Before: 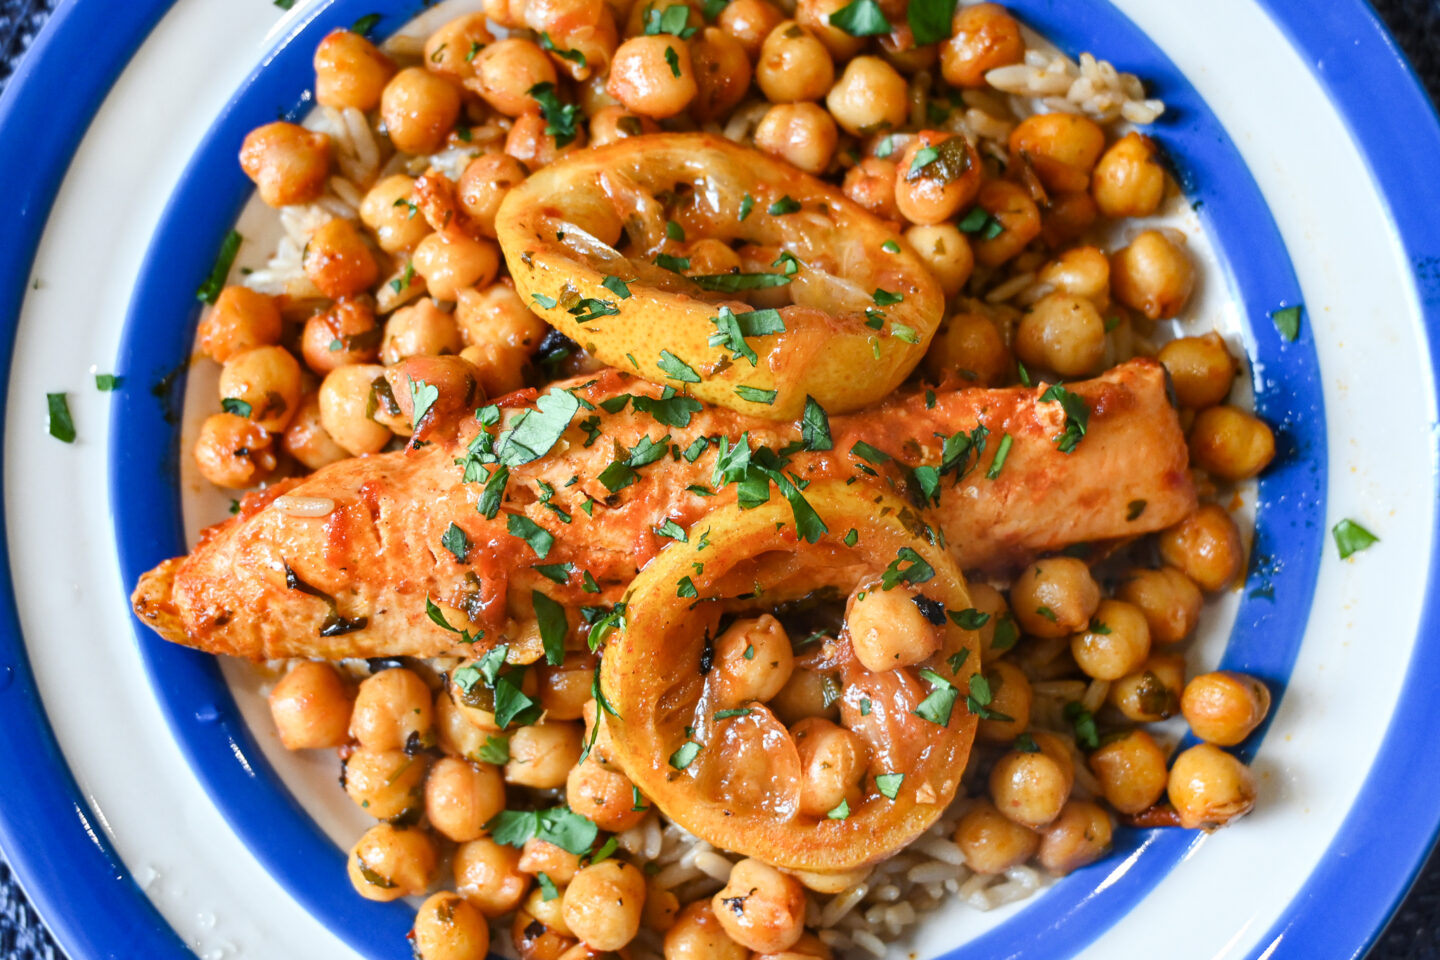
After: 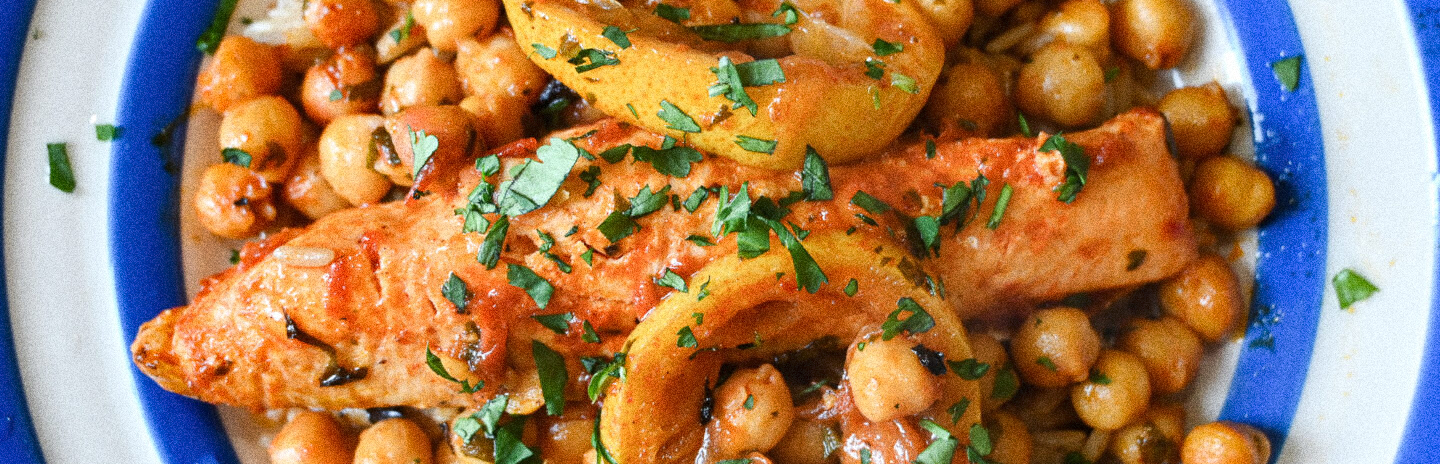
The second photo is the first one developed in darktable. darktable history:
grain: coarseness 14.49 ISO, strength 48.04%, mid-tones bias 35%
rotate and perspective: automatic cropping original format, crop left 0, crop top 0
crop and rotate: top 26.056%, bottom 25.543%
